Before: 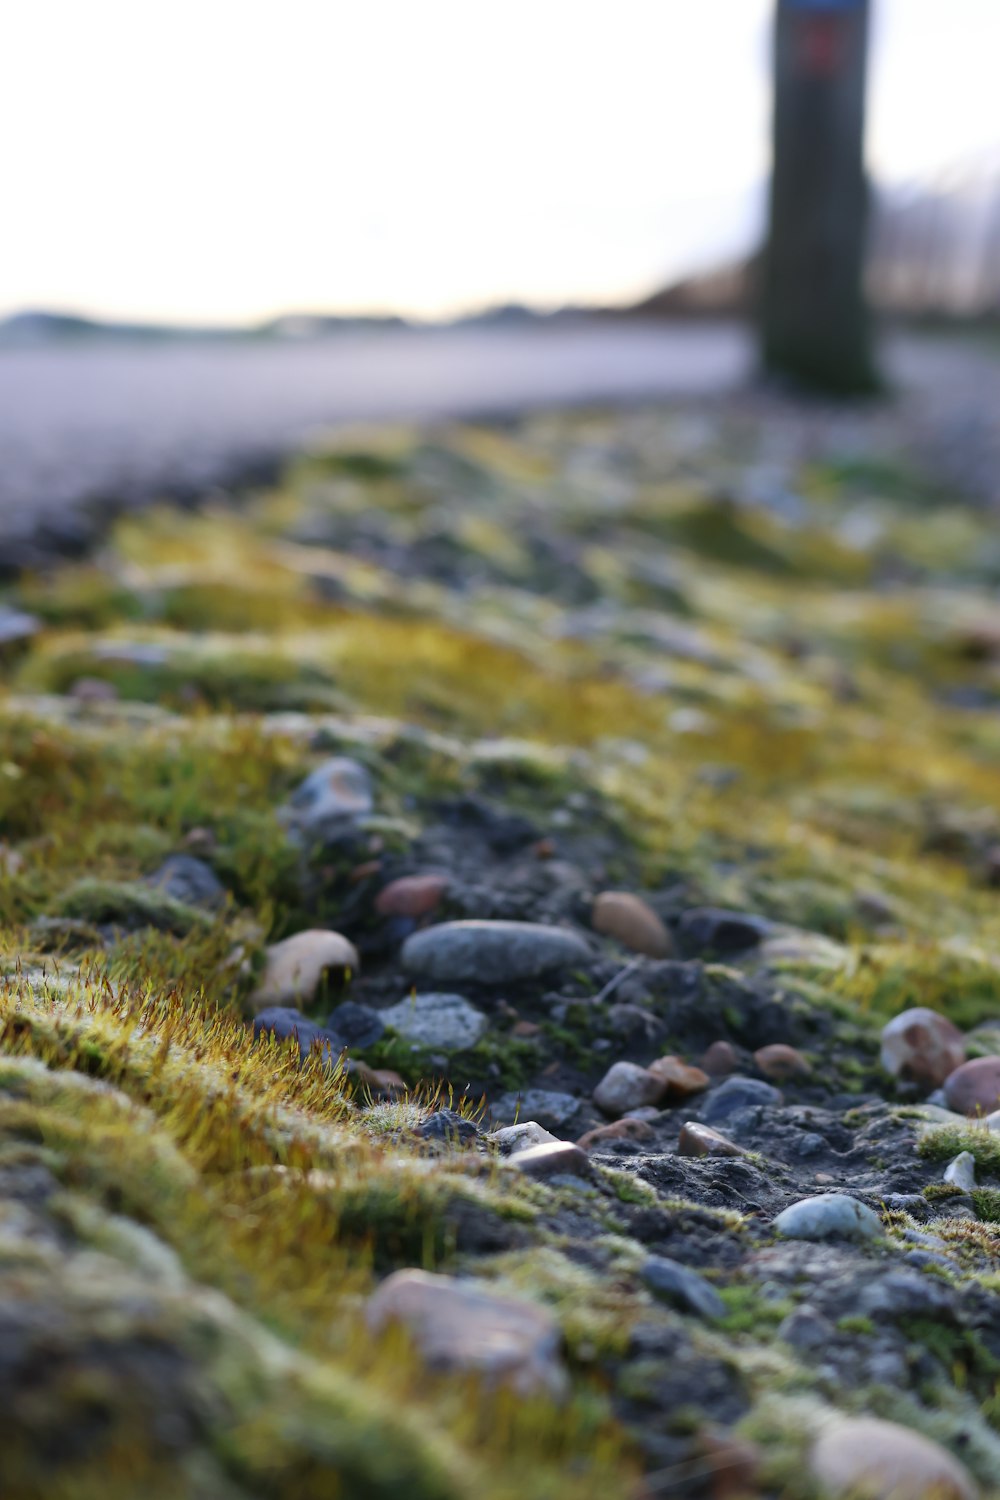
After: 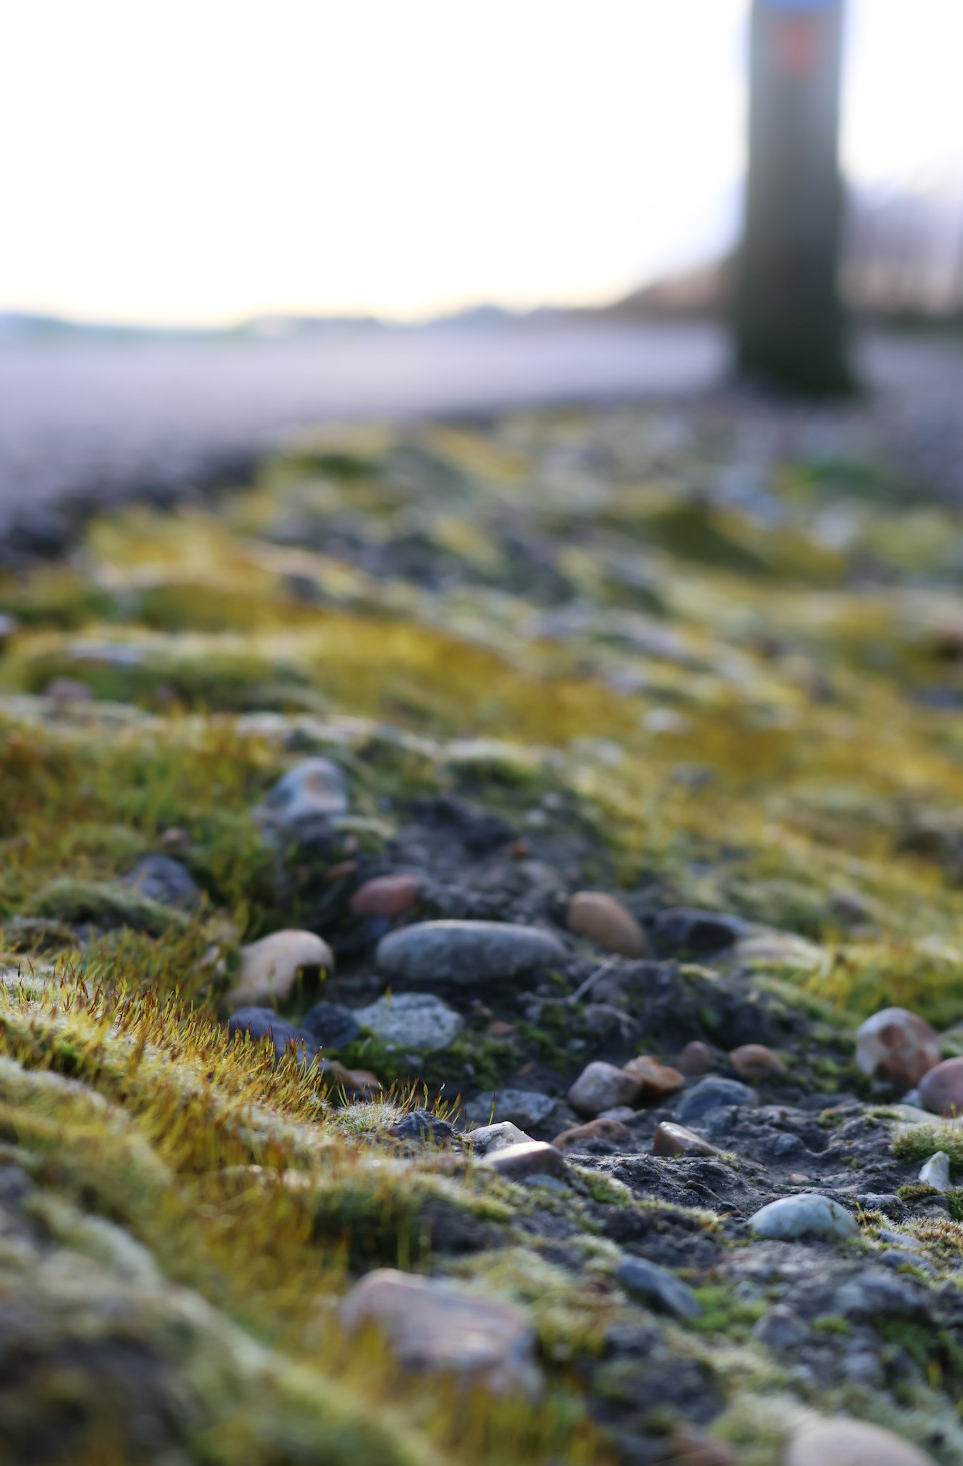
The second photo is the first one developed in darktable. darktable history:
crop and rotate: left 2.536%, right 1.107%, bottom 2.246%
bloom: size 15%, threshold 97%, strength 7%
